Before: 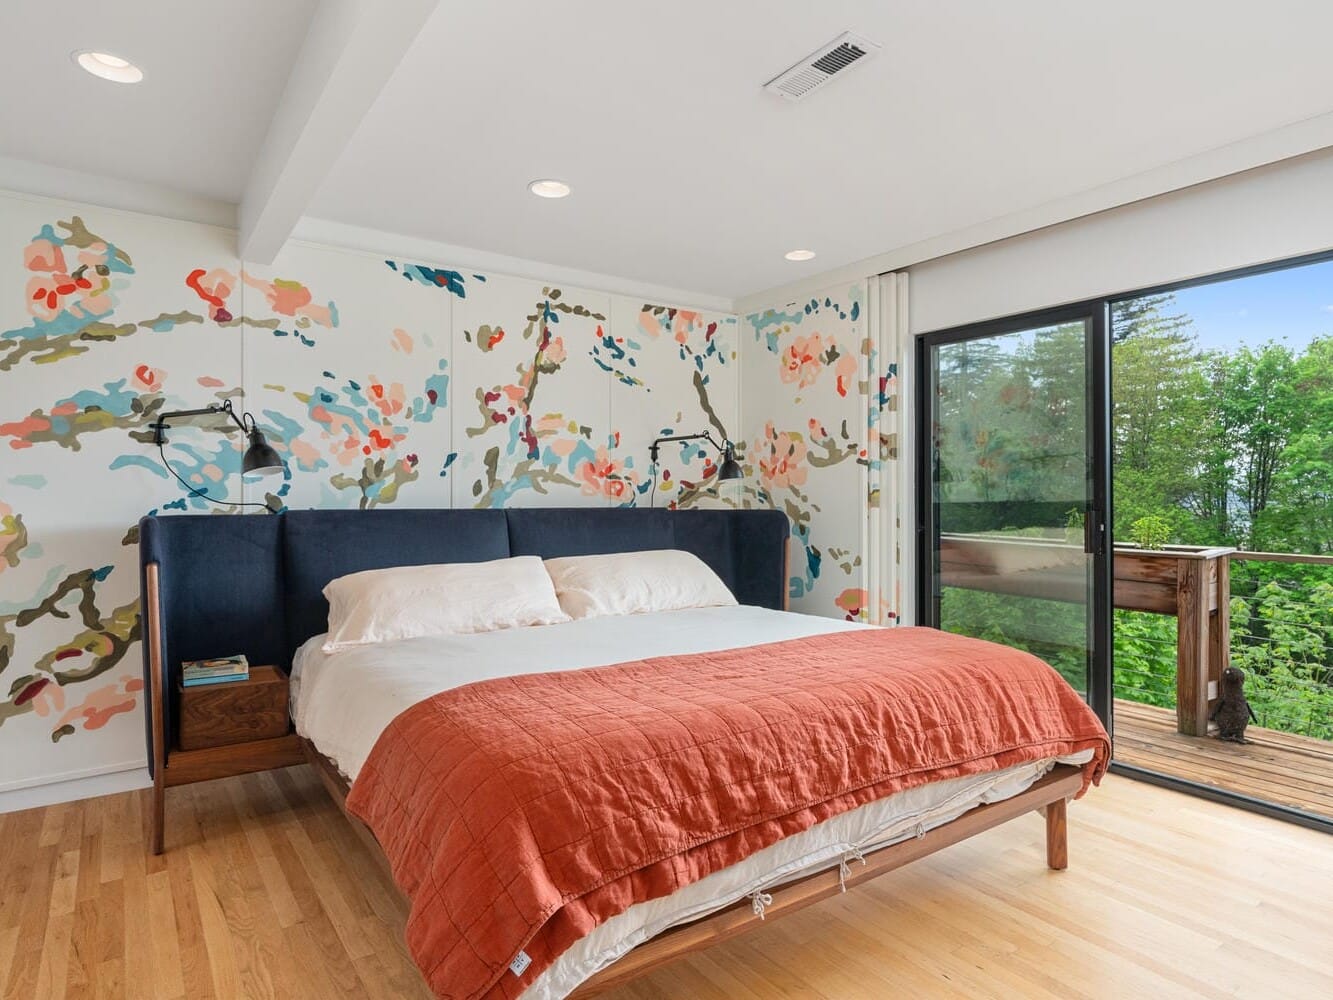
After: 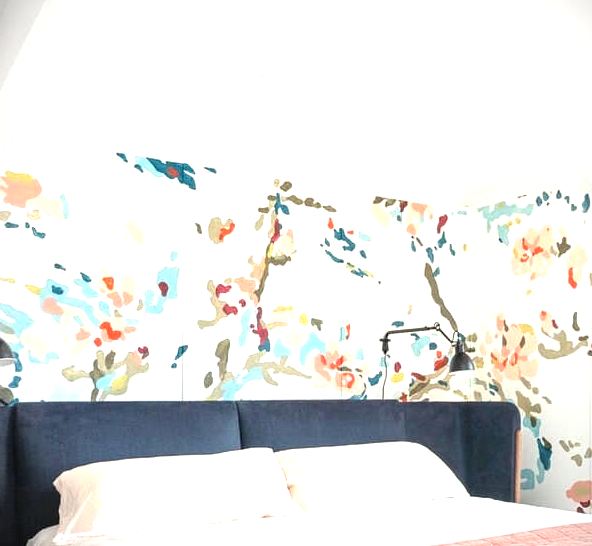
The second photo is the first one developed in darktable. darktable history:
exposure: black level correction 0, exposure 1.379 EV, compensate exposure bias true, compensate highlight preservation false
crop: left 20.223%, top 10.855%, right 35.321%, bottom 34.489%
vignetting: fall-off start 92.59%, saturation -0.658
